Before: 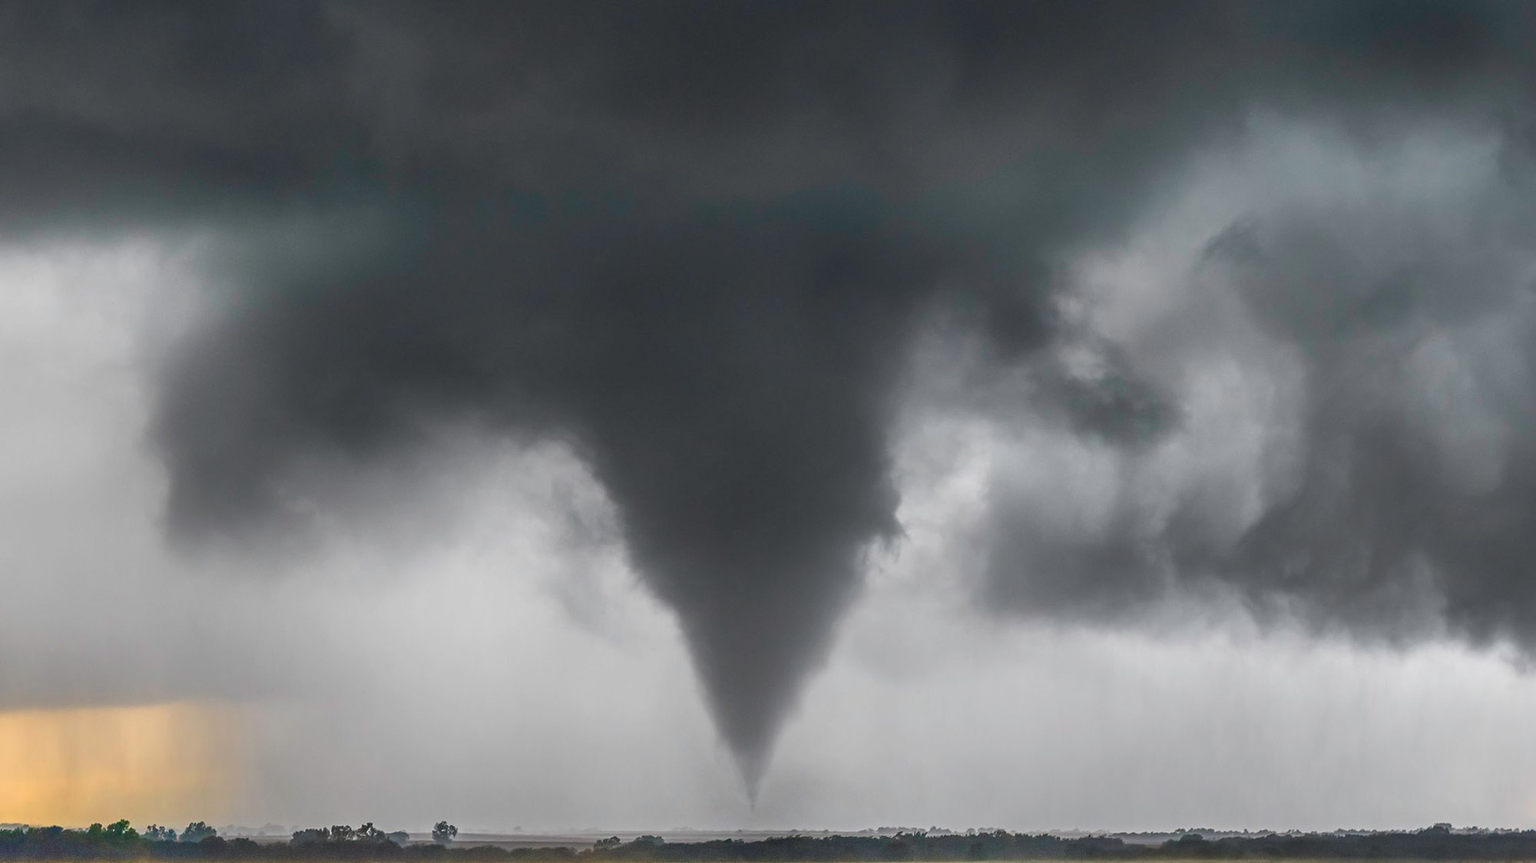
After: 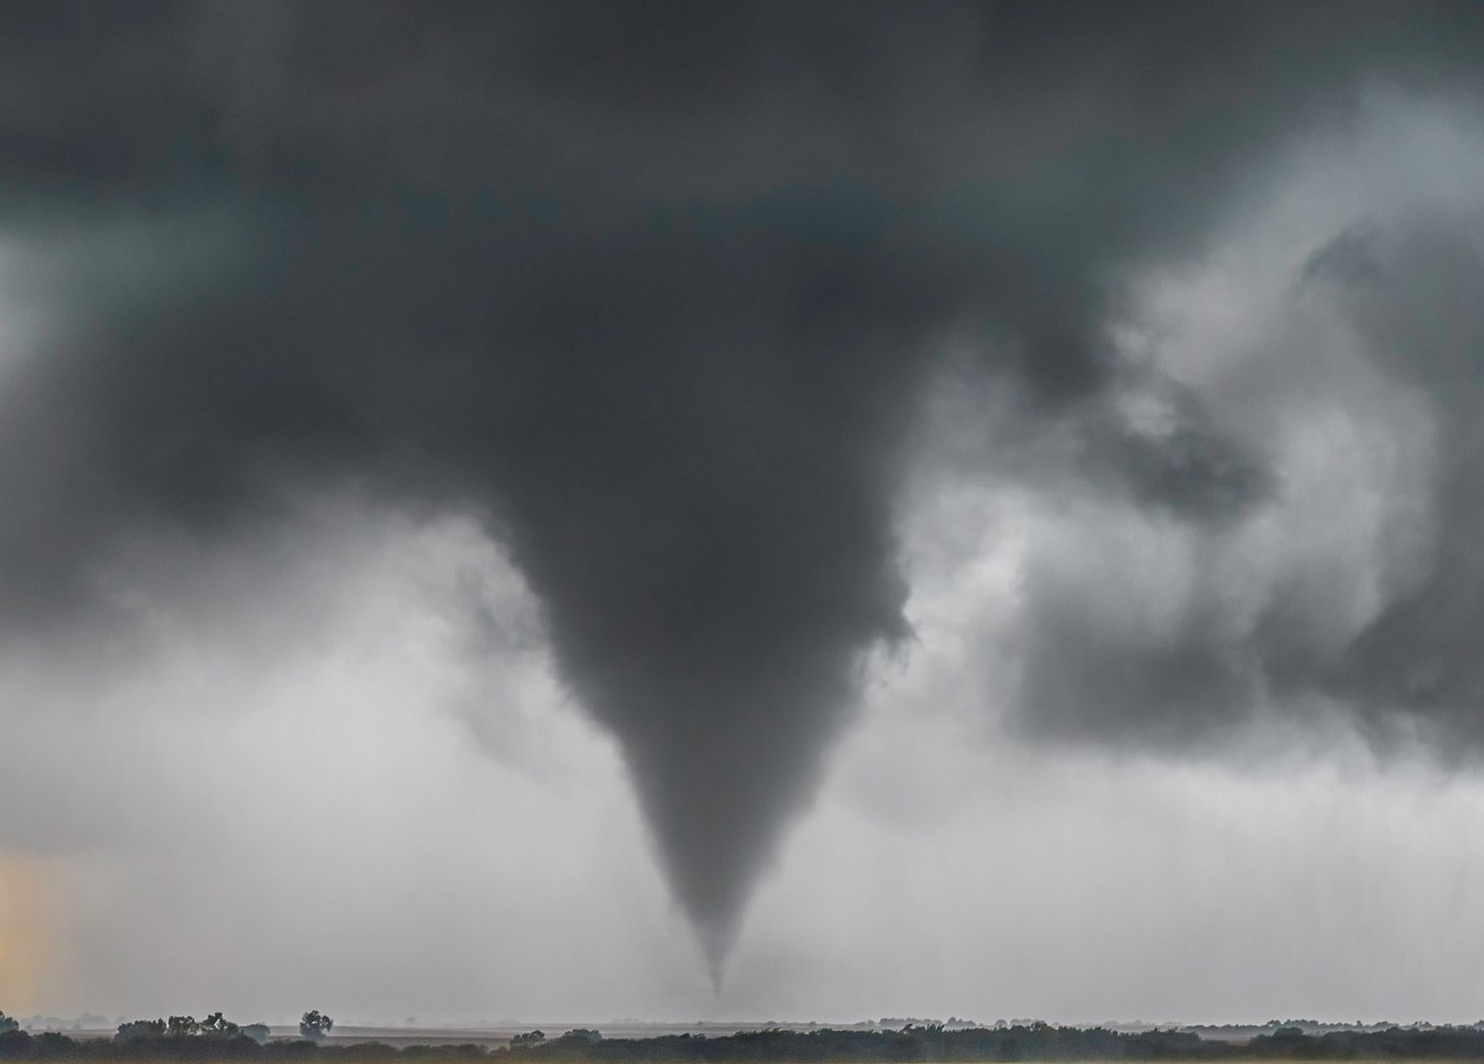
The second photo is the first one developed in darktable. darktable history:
crop and rotate: left 13.15%, top 5.251%, right 12.609%
exposure: compensate highlight preservation false
